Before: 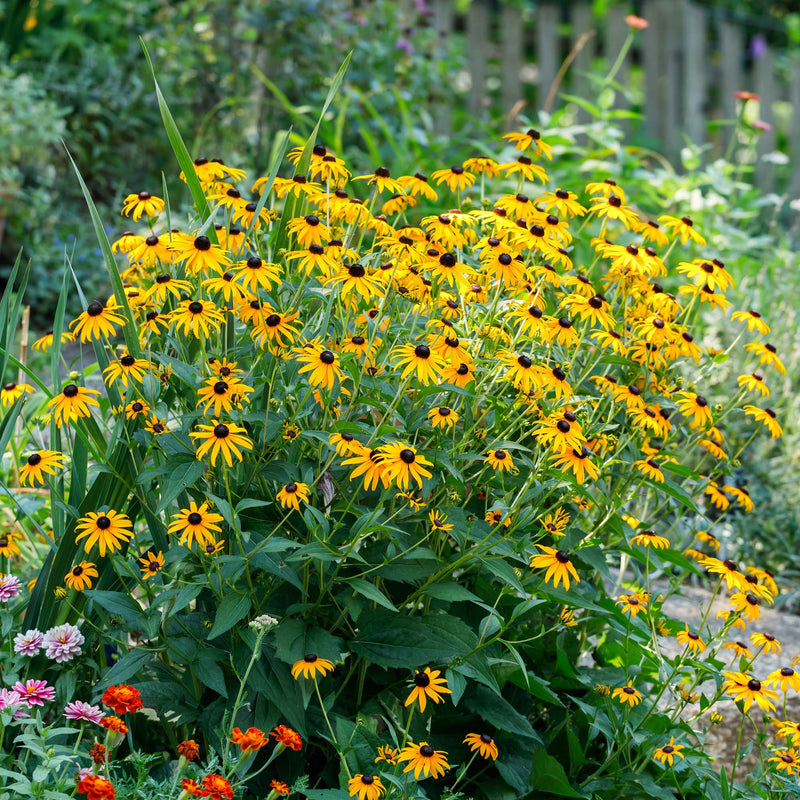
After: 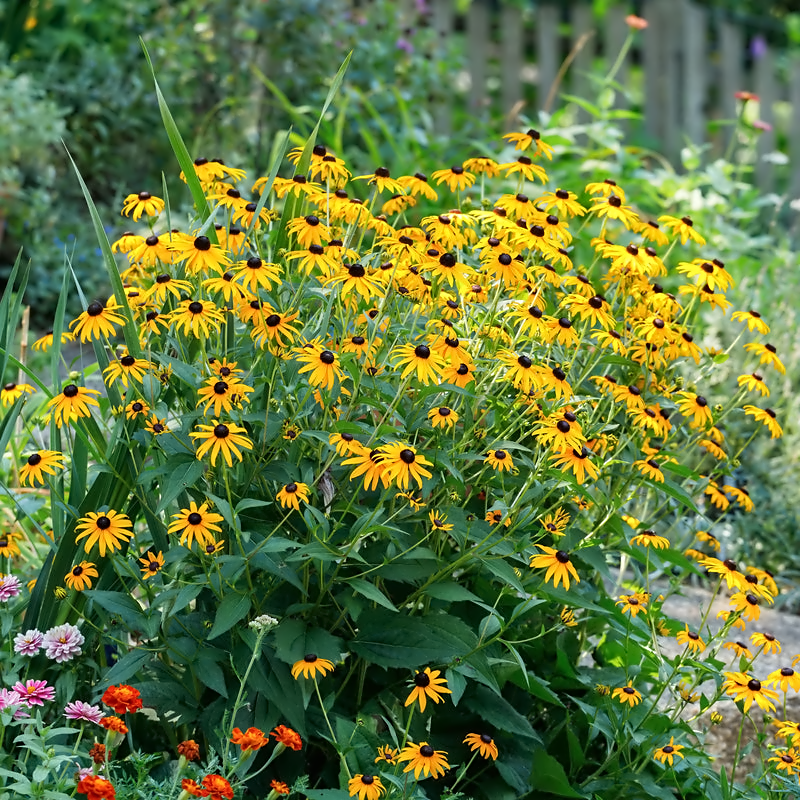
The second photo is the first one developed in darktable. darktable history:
contrast equalizer: octaves 7, y [[0.5 ×6], [0.5 ×6], [0.5 ×6], [0, 0.033, 0.067, 0.1, 0.133, 0.167], [0, 0.05, 0.1, 0.15, 0.2, 0.25]]
color zones: curves: ch0 [(0, 0.5) (0.143, 0.5) (0.286, 0.5) (0.429, 0.5) (0.571, 0.5) (0.714, 0.476) (0.857, 0.5) (1, 0.5)]; ch2 [(0, 0.5) (0.143, 0.5) (0.286, 0.5) (0.429, 0.5) (0.571, 0.5) (0.714, 0.487) (0.857, 0.5) (1, 0.5)]
shadows and highlights: shadows 12, white point adjustment 1.2, soften with gaussian
sharpen: amount 0.2
